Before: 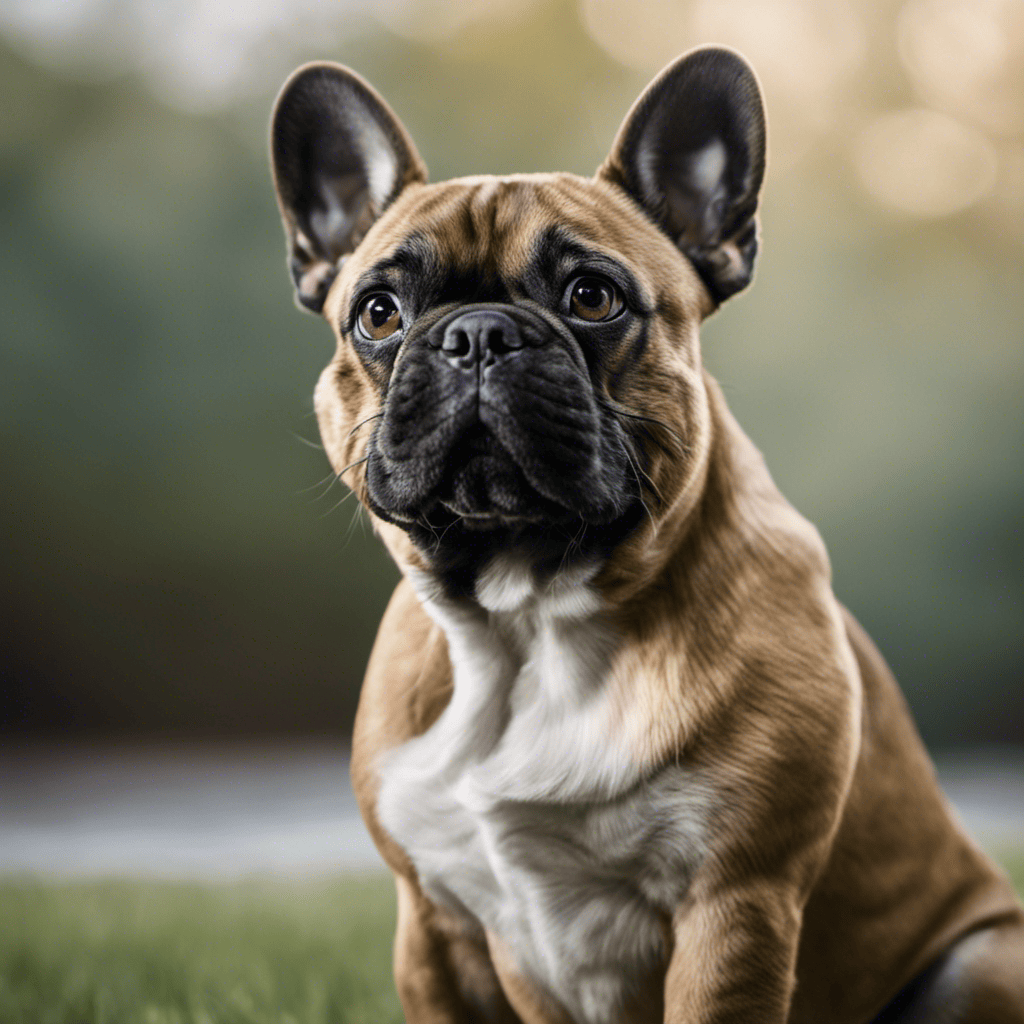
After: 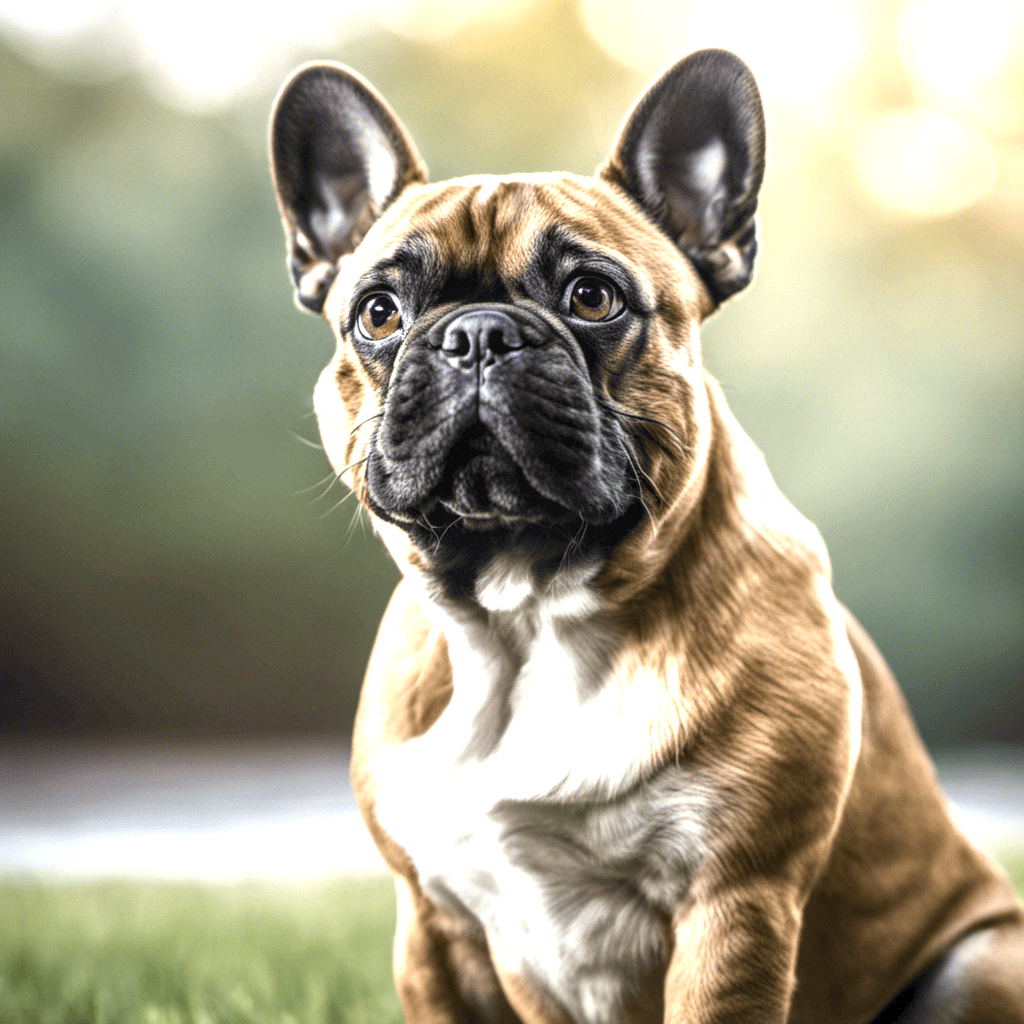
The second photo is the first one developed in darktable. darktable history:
local contrast: detail 130%
exposure: black level correction 0, exposure 1.2 EV, compensate highlight preservation false
